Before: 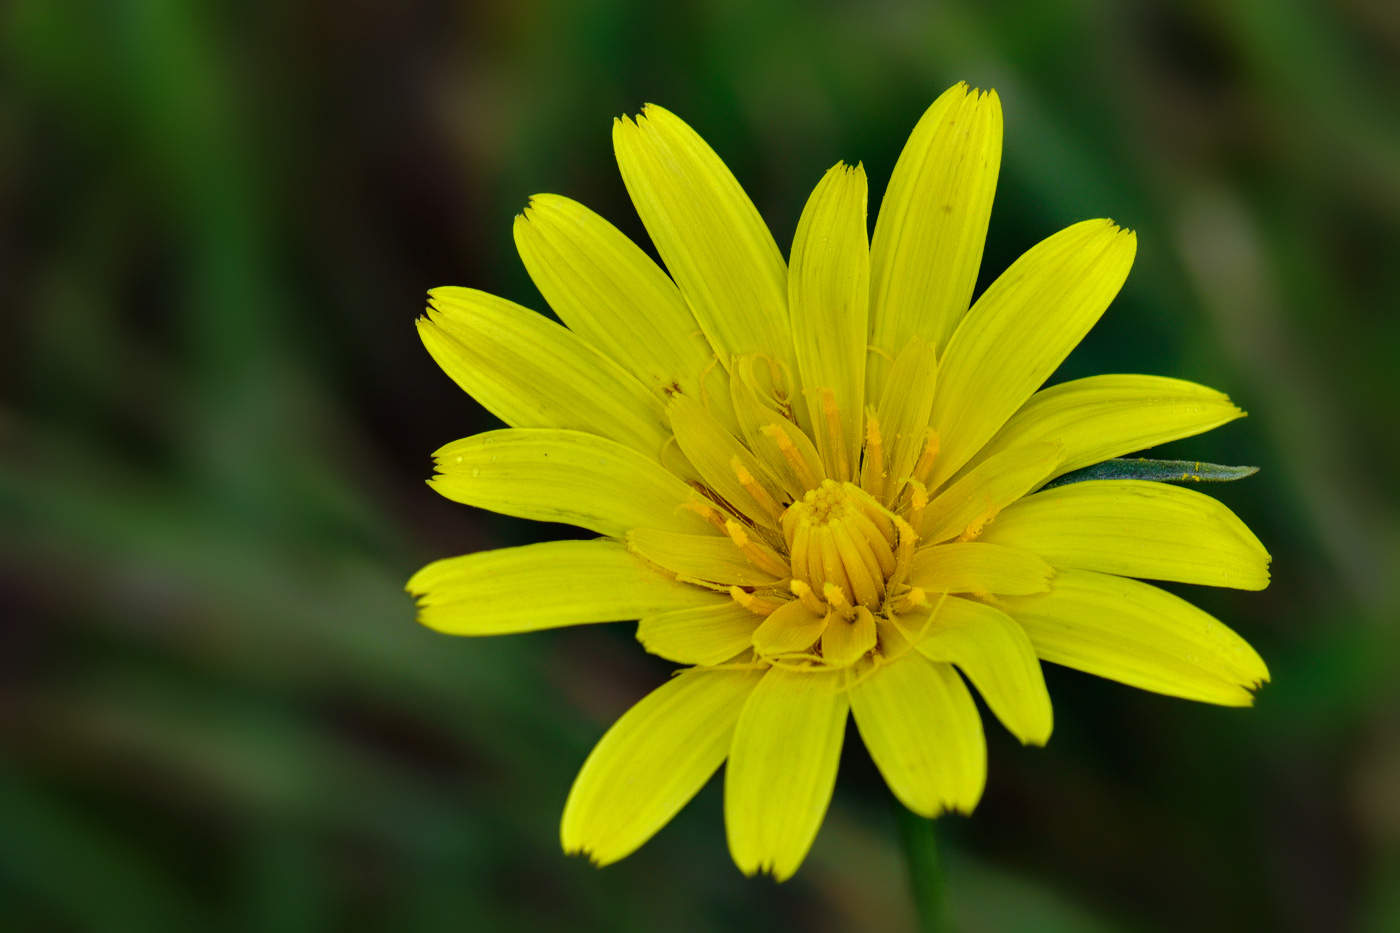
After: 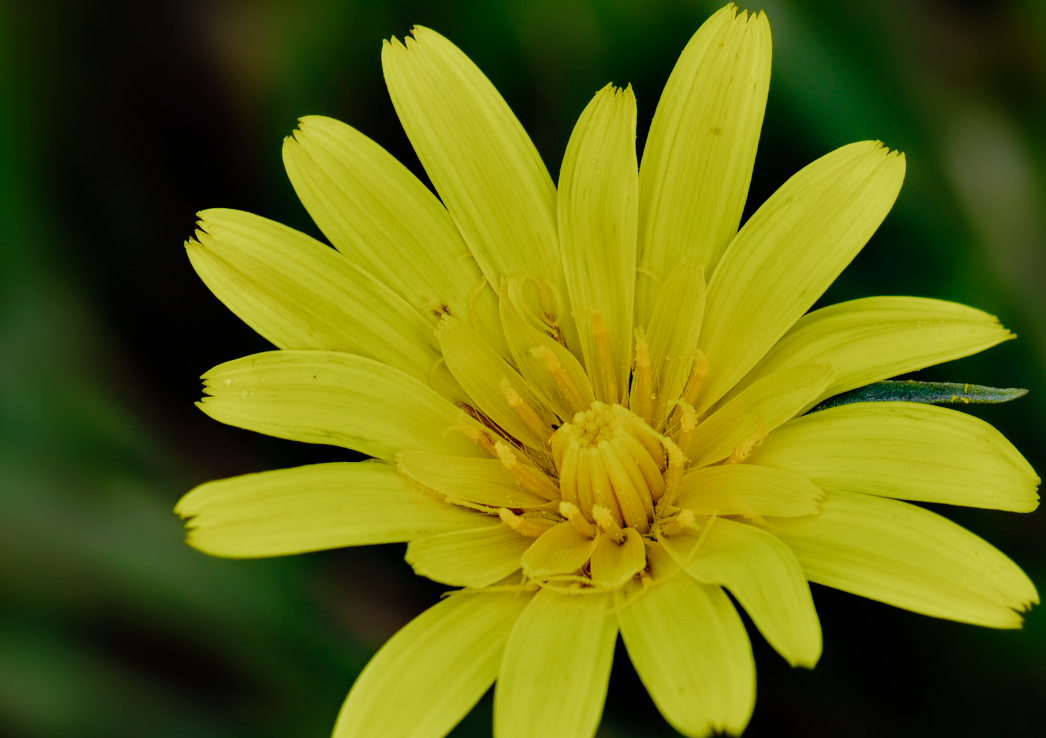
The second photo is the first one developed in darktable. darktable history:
crop: left 16.557%, top 8.458%, right 8.71%, bottom 12.415%
filmic rgb: black relative exposure -7.65 EV, white relative exposure 4.56 EV, hardness 3.61, contrast 1.061, preserve chrominance no, color science v5 (2021)
